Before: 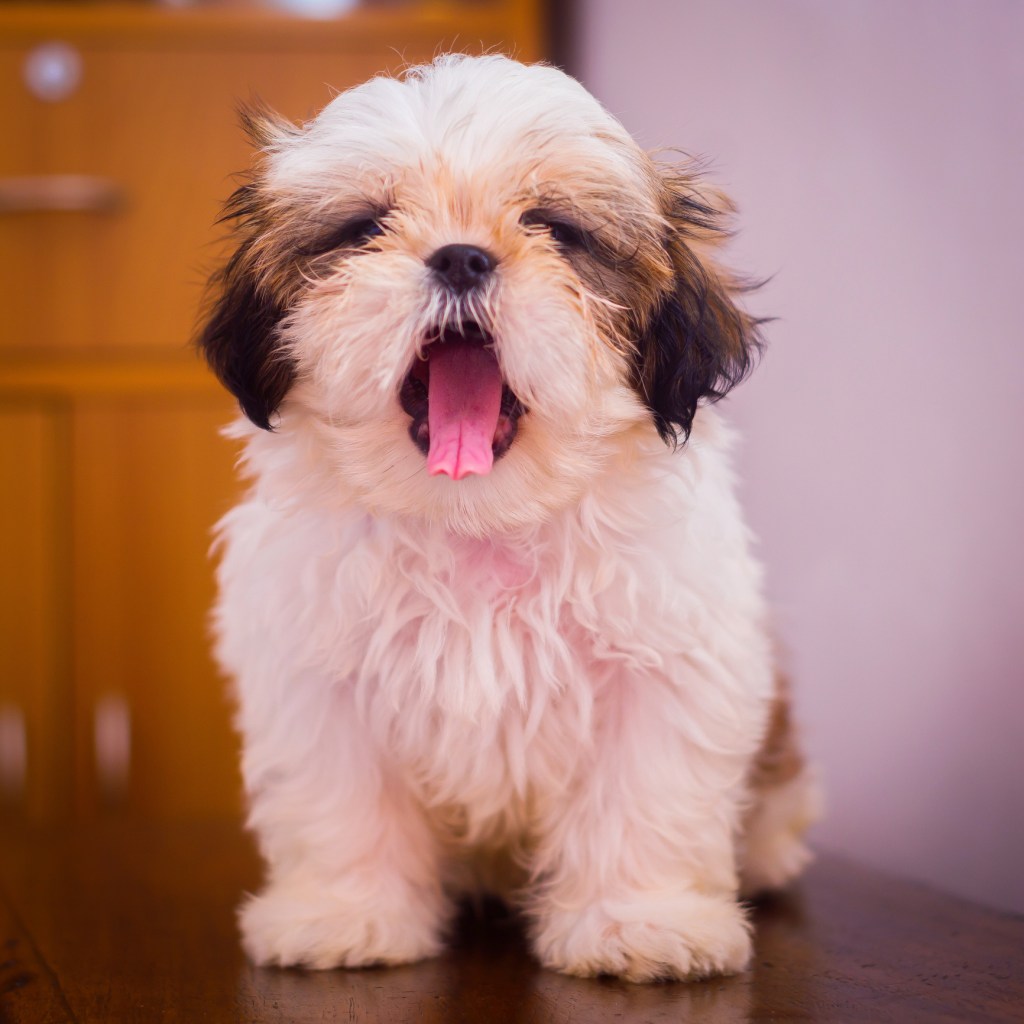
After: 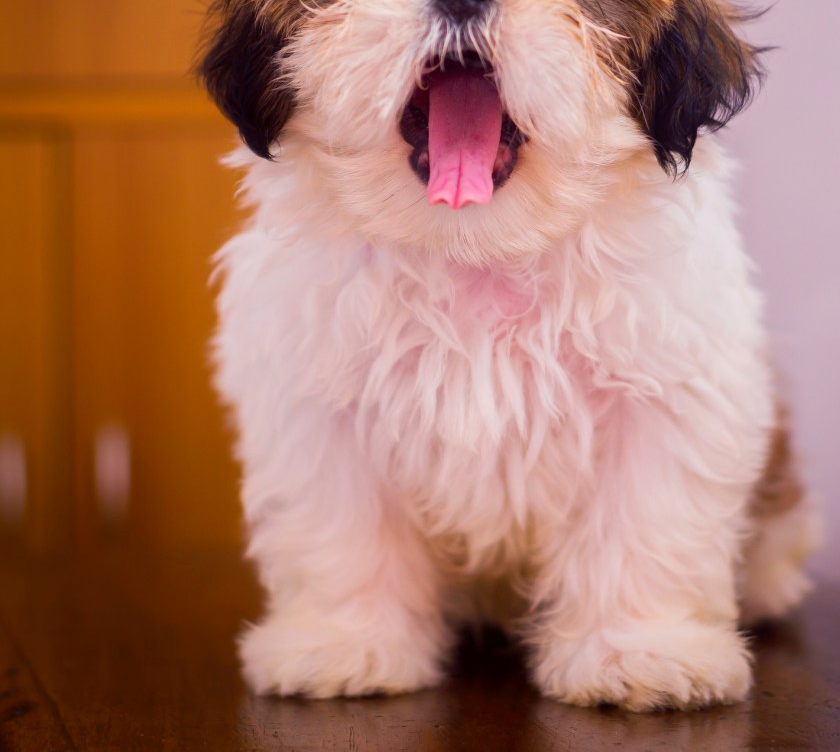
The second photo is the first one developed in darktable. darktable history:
exposure: black level correction 0.002, compensate highlight preservation false
crop: top 26.531%, right 17.959%
